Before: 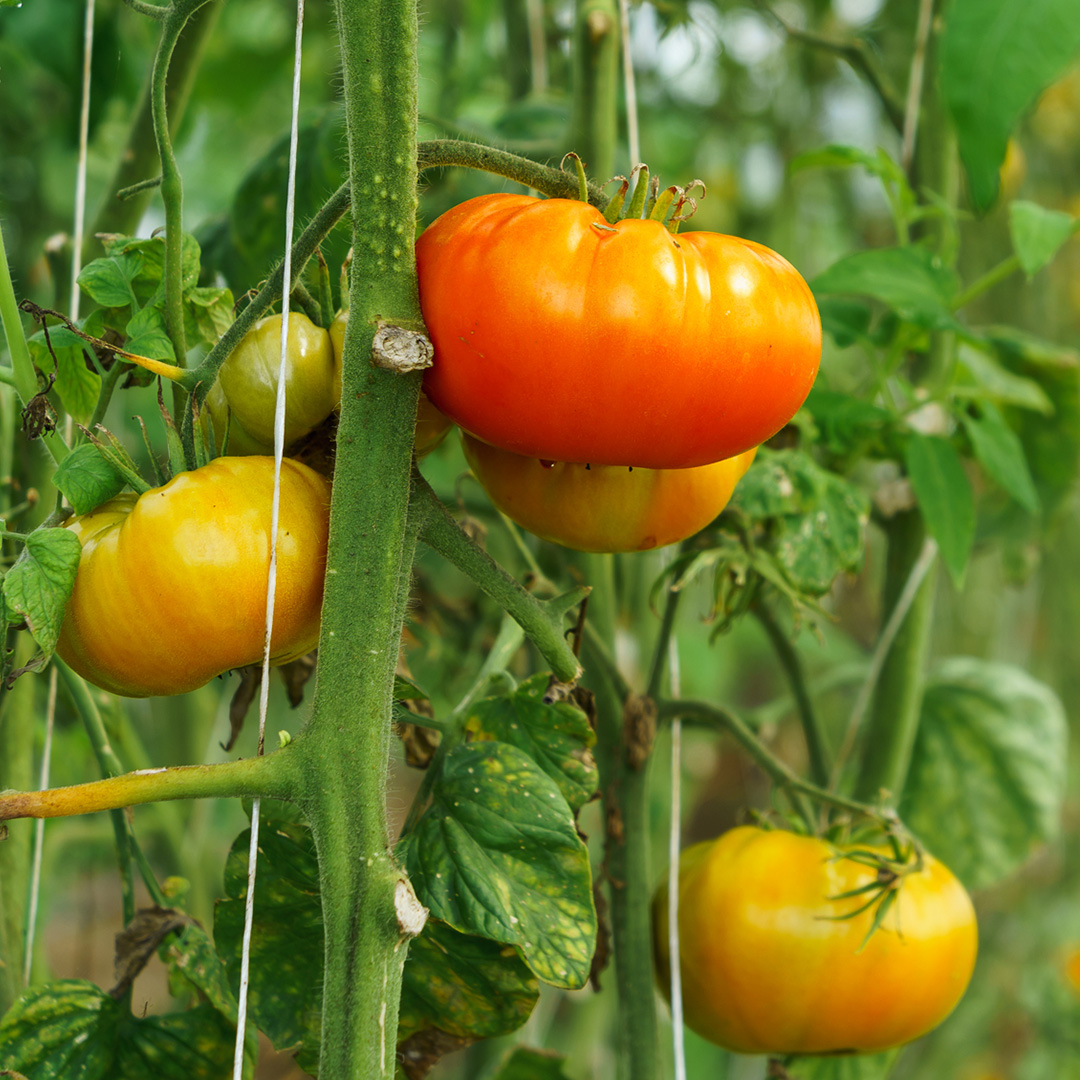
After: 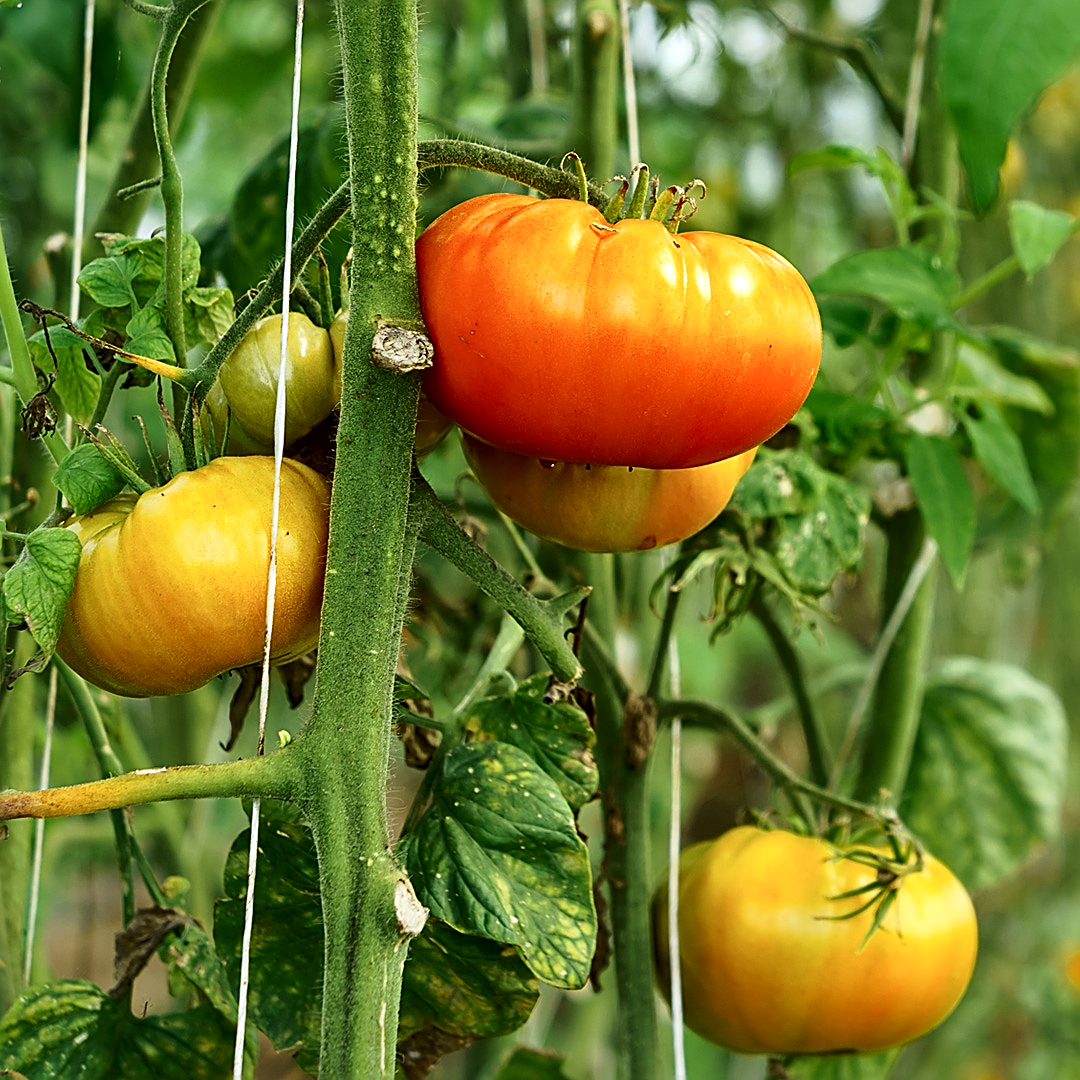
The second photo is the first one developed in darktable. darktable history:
local contrast: mode bilateral grid, contrast 100, coarseness 100, detail 165%, midtone range 0.2
sharpen: amount 0.901
